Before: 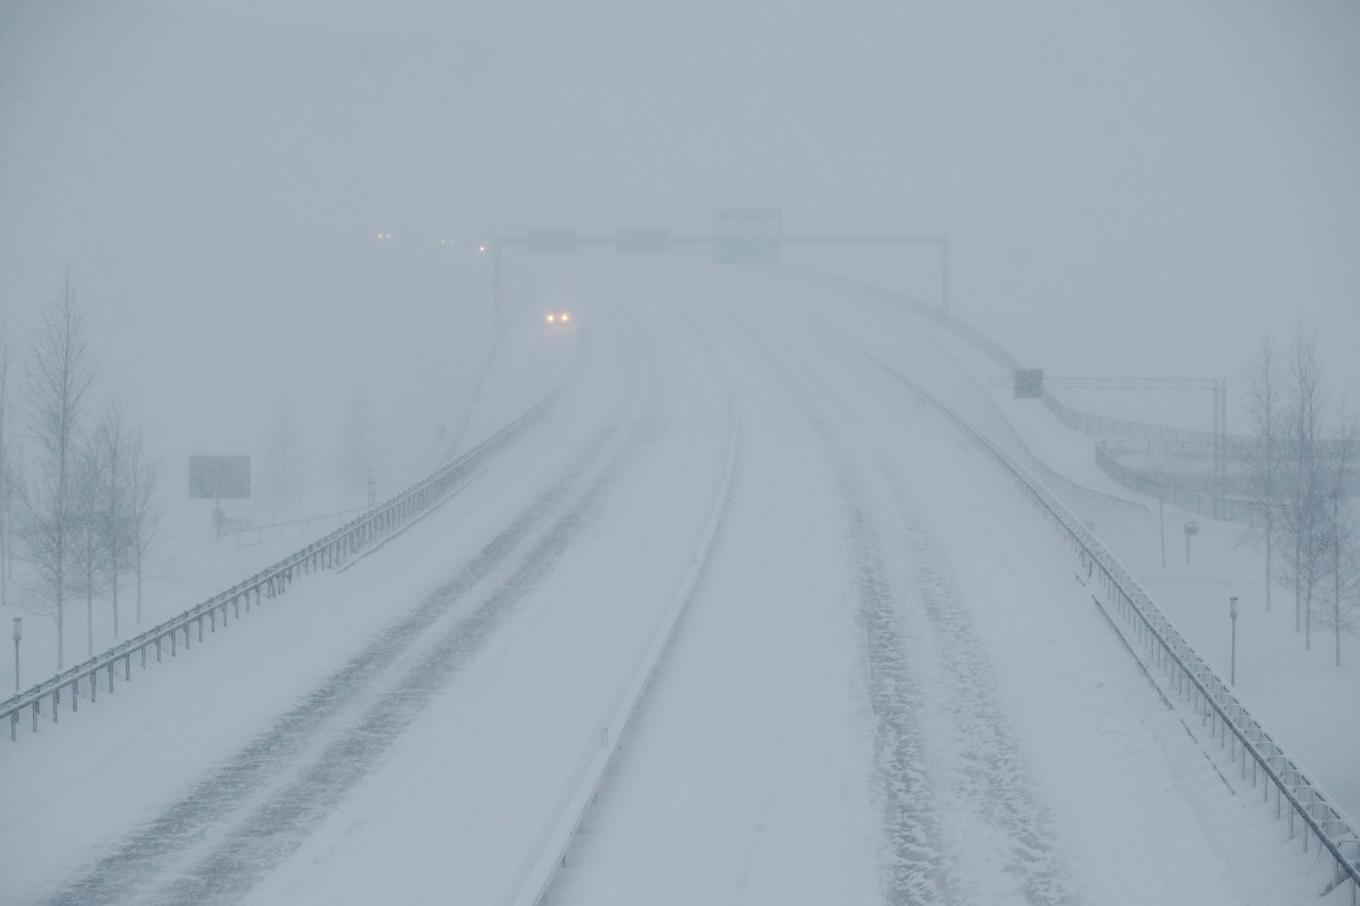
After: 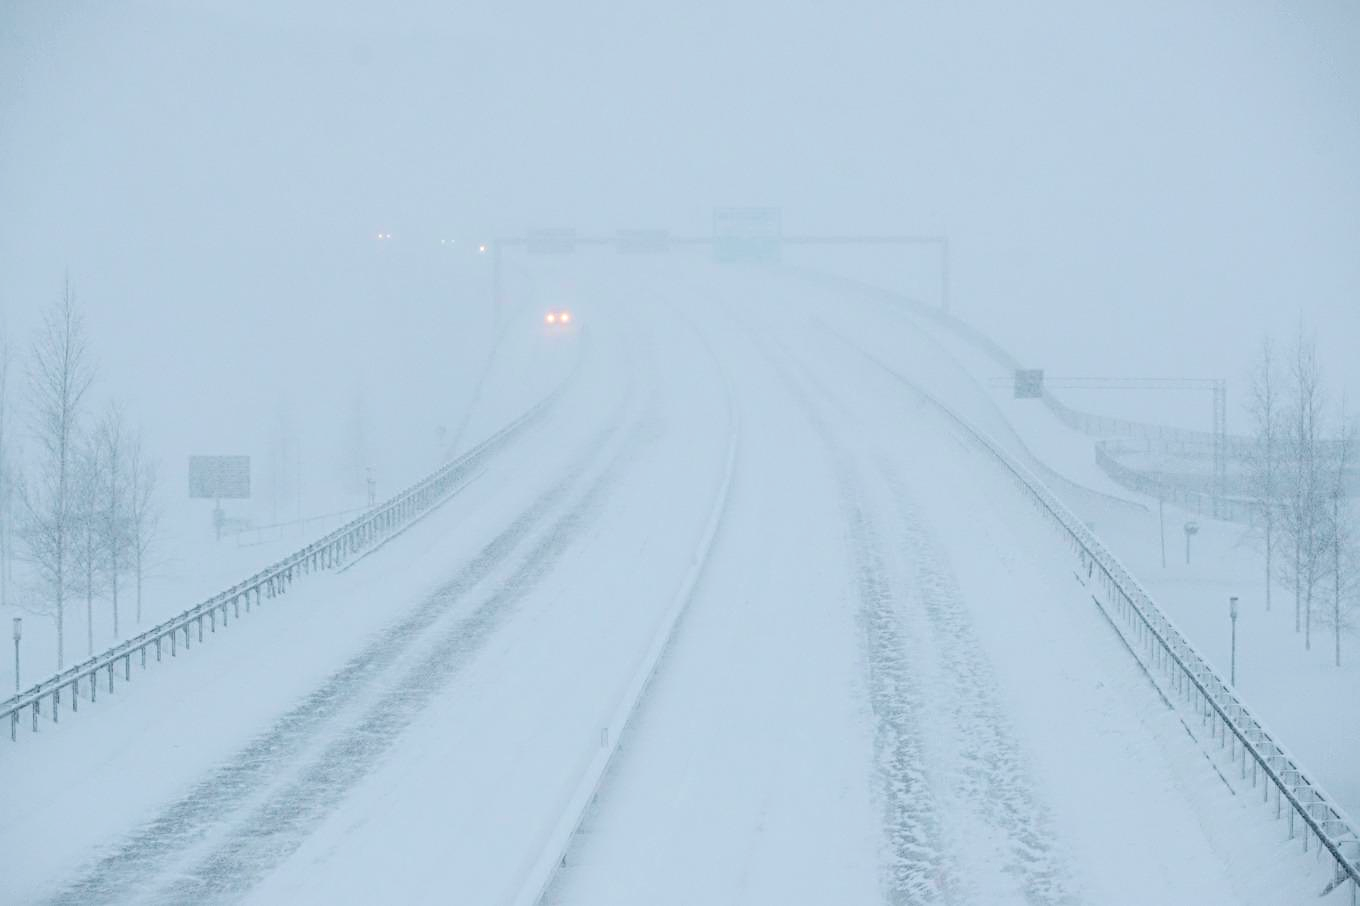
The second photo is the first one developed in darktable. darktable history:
sharpen: radius 4.92
color balance rgb: perceptual saturation grading › global saturation 20%, perceptual saturation grading › highlights -25.788%, perceptual saturation grading › shadows 25.714%, global vibrance 20%
tone curve: curves: ch0 [(0, 0.023) (0.087, 0.065) (0.184, 0.168) (0.45, 0.54) (0.57, 0.683) (0.722, 0.825) (0.877, 0.948) (1, 1)]; ch1 [(0, 0) (0.388, 0.369) (0.44, 0.44) (0.489, 0.481) (0.534, 0.551) (0.657, 0.659) (1, 1)]; ch2 [(0, 0) (0.353, 0.317) (0.408, 0.427) (0.472, 0.46) (0.5, 0.496) (0.537, 0.539) (0.576, 0.592) (0.625, 0.631) (1, 1)], color space Lab, independent channels, preserve colors none
